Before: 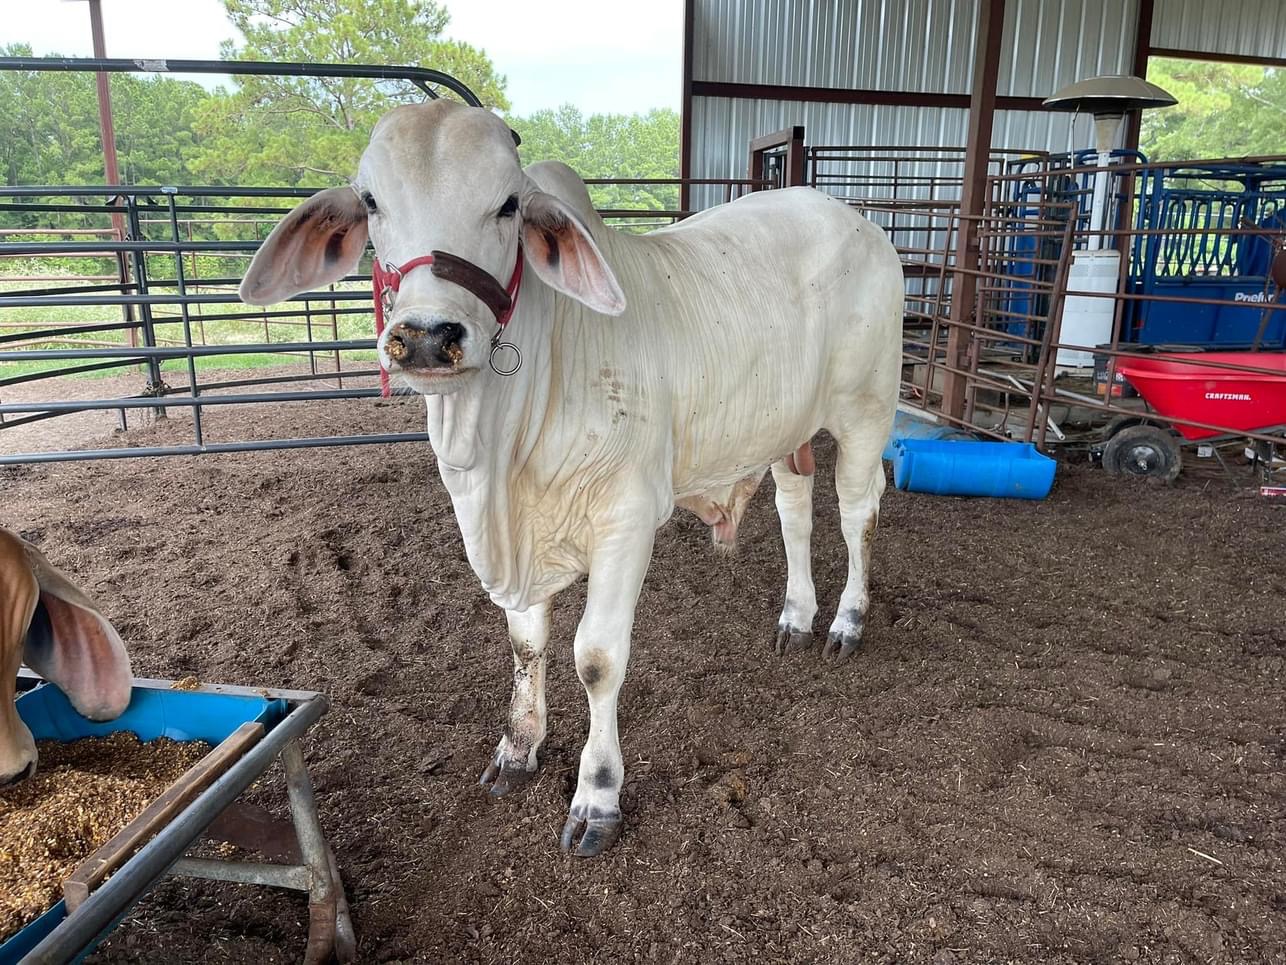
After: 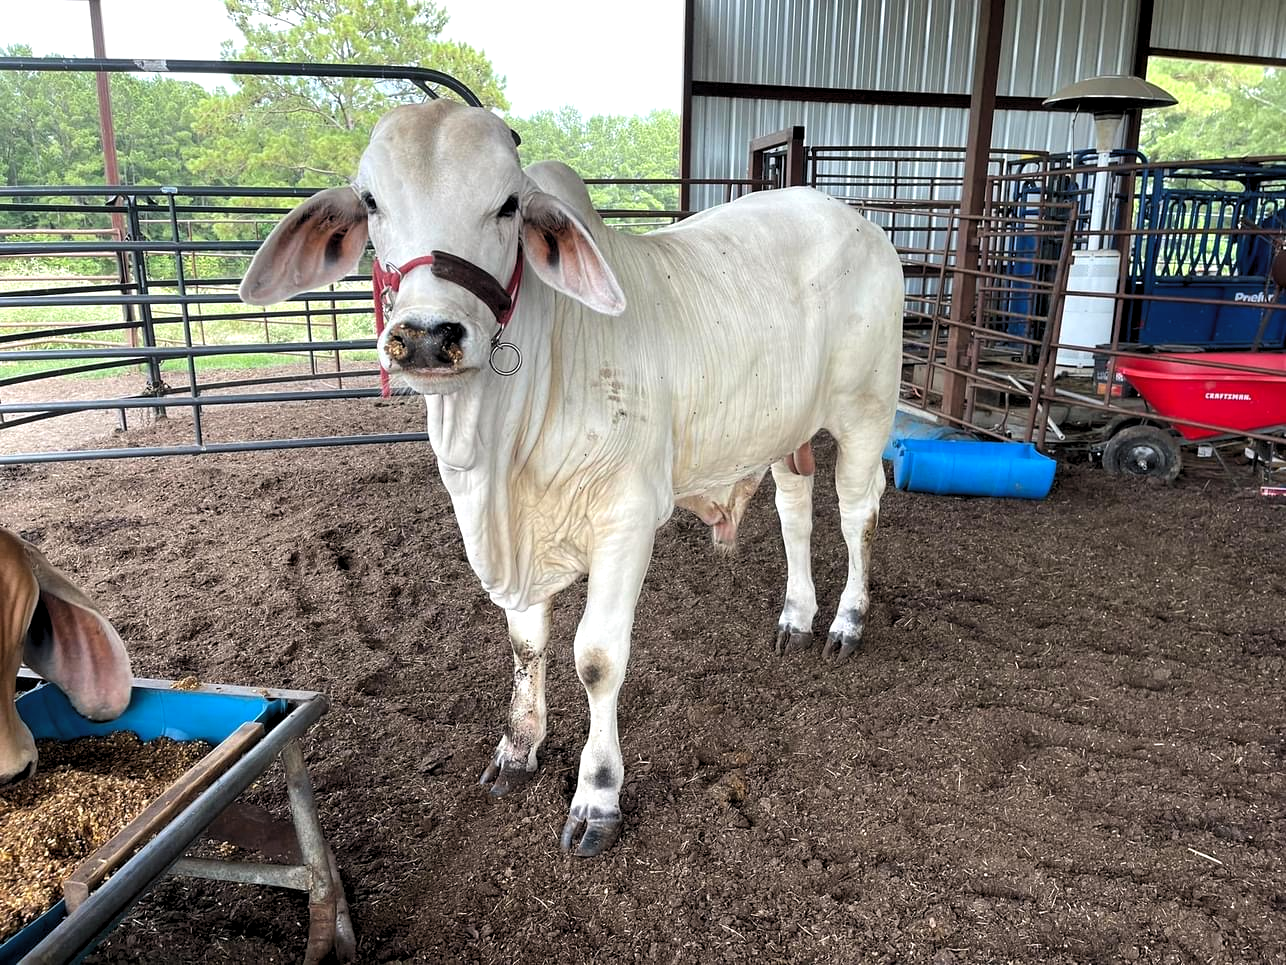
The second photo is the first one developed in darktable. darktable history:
levels: black 3.88%, levels [0.055, 0.477, 0.9]
